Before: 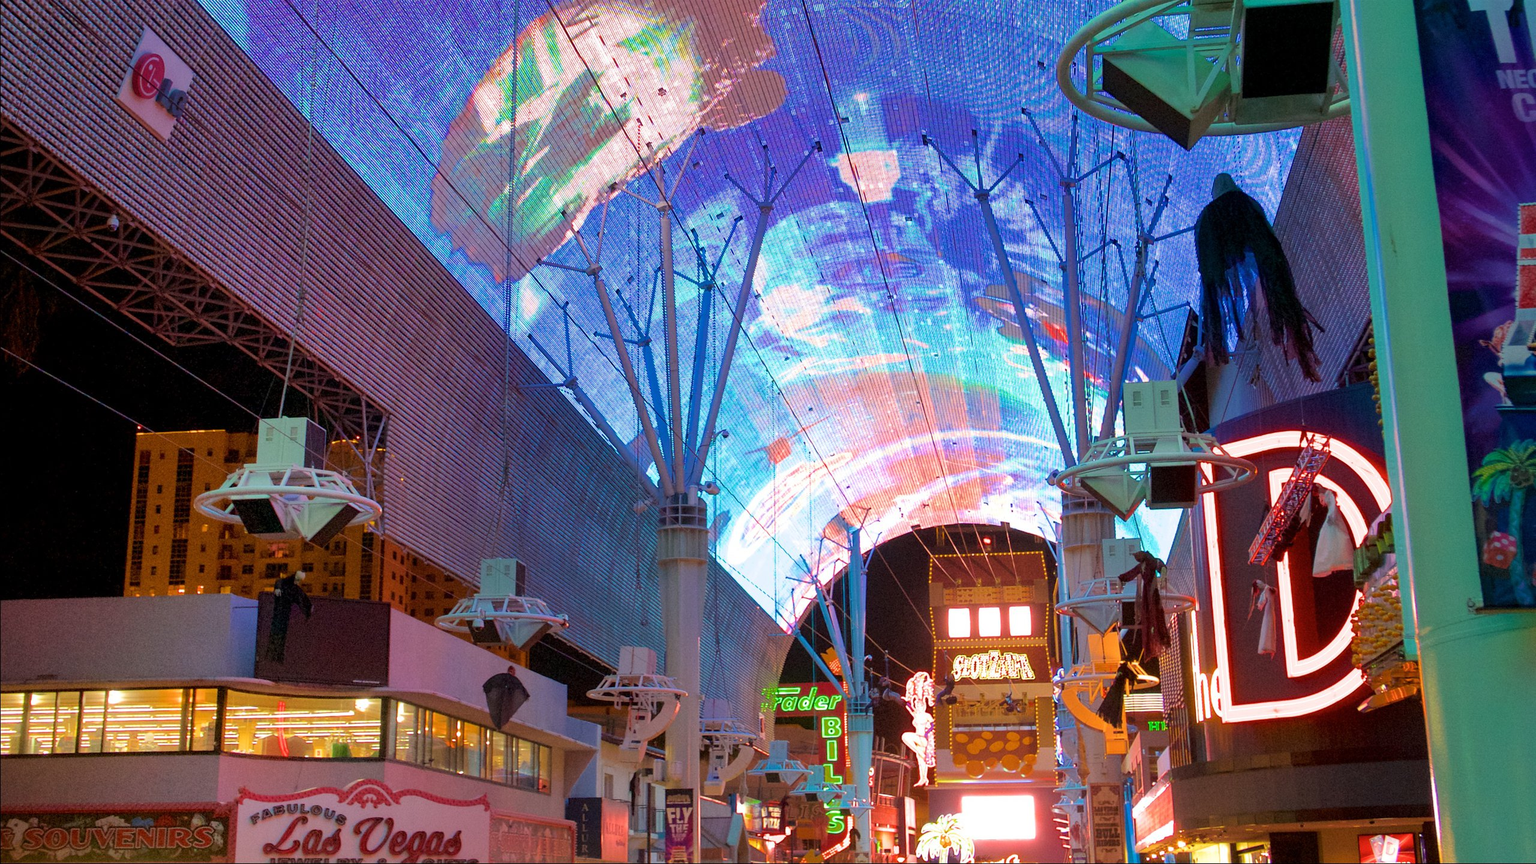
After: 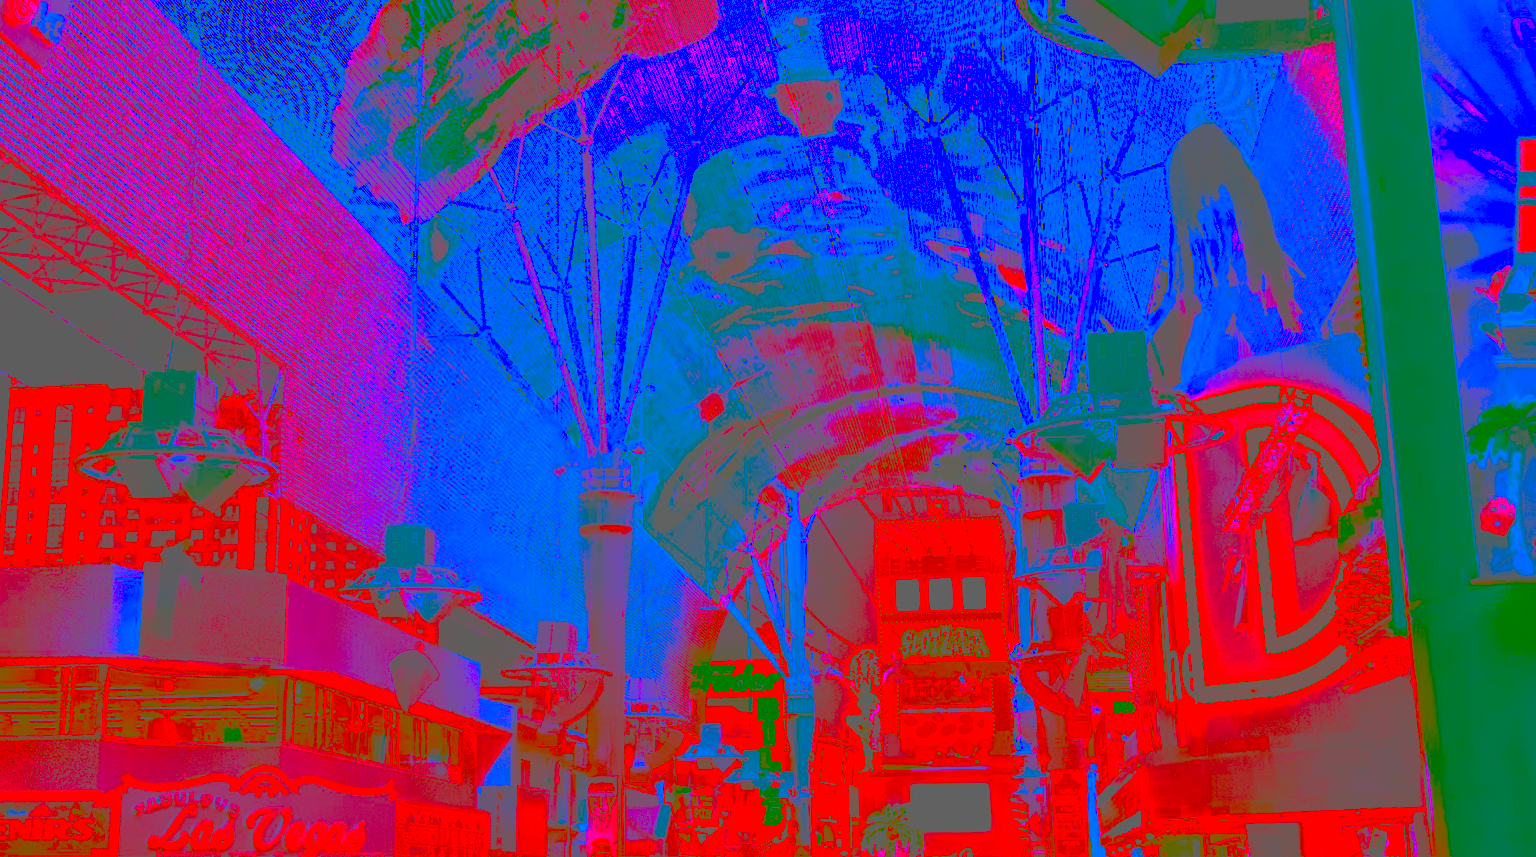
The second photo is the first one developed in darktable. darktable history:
exposure: black level correction 0.099, exposure -0.089 EV, compensate highlight preservation false
contrast brightness saturation: contrast -0.987, brightness -0.158, saturation 0.736
tone equalizer: -8 EV -0.753 EV, -7 EV -0.7 EV, -6 EV -0.566 EV, -5 EV -0.406 EV, -3 EV 0.381 EV, -2 EV 0.6 EV, -1 EV 0.689 EV, +0 EV 0.735 EV, edges refinement/feathering 500, mask exposure compensation -1.57 EV, preserve details guided filter
crop and rotate: left 8.308%, top 9.026%
sharpen: radius 1.361, amount 1.239, threshold 0.677
local contrast: on, module defaults
